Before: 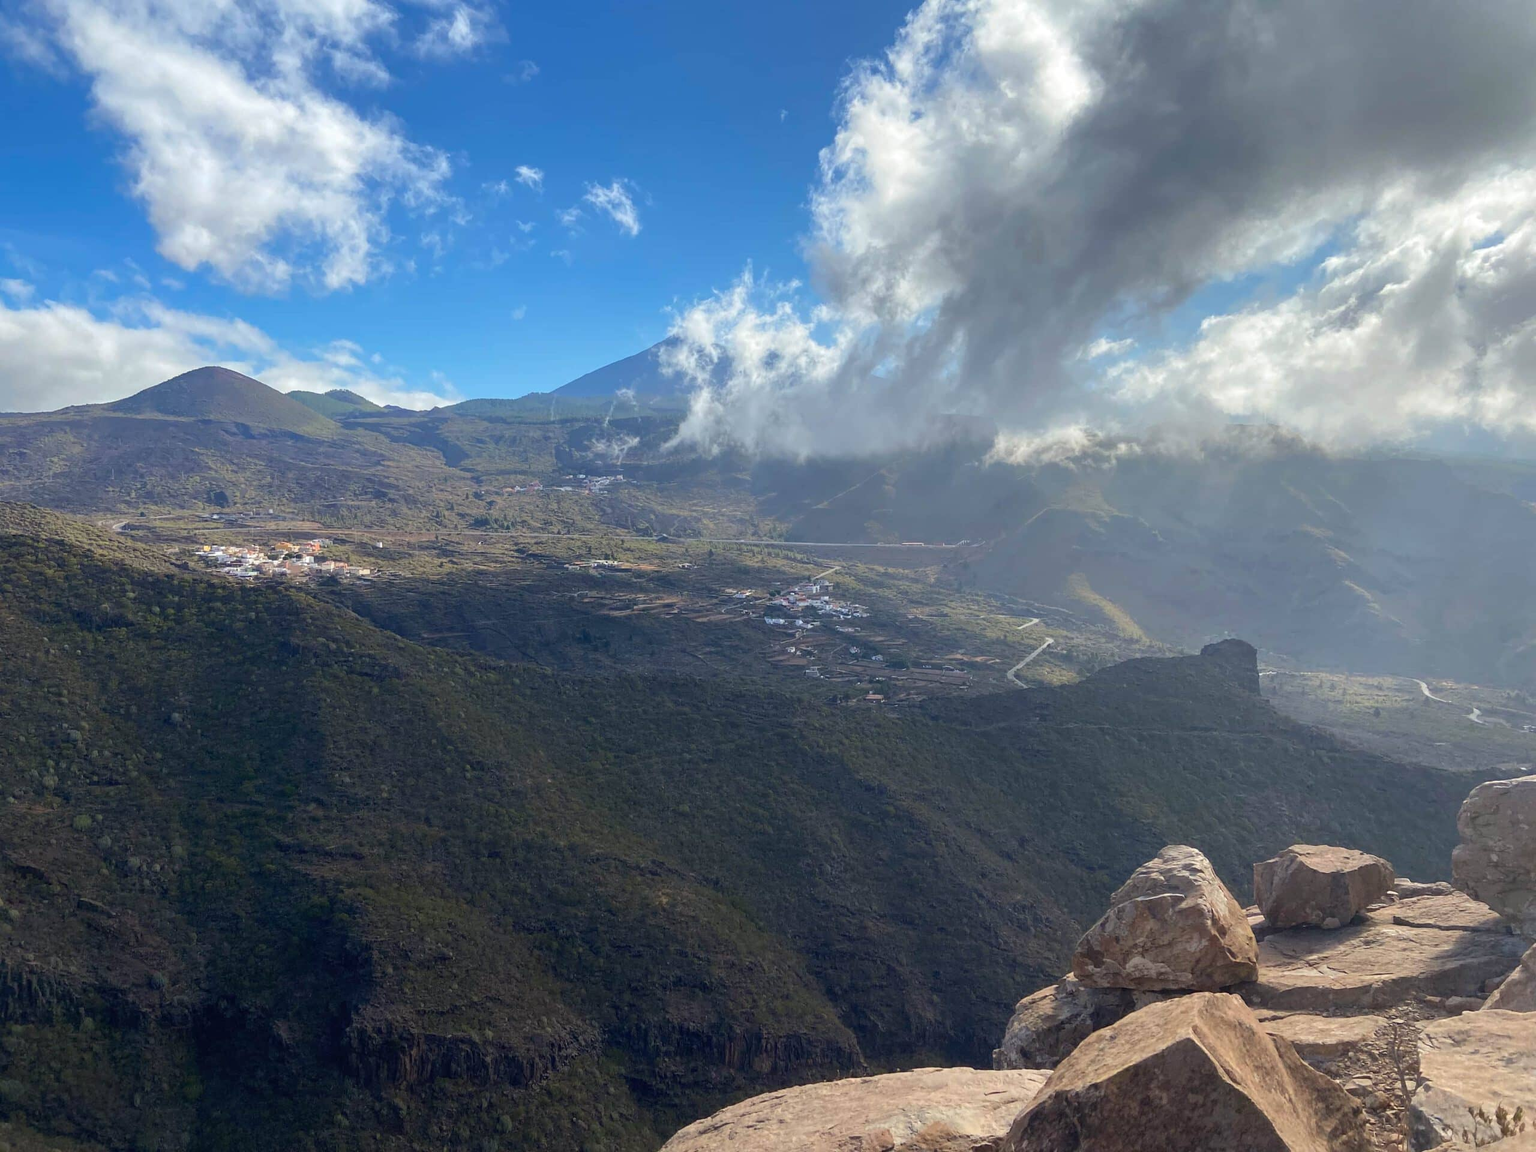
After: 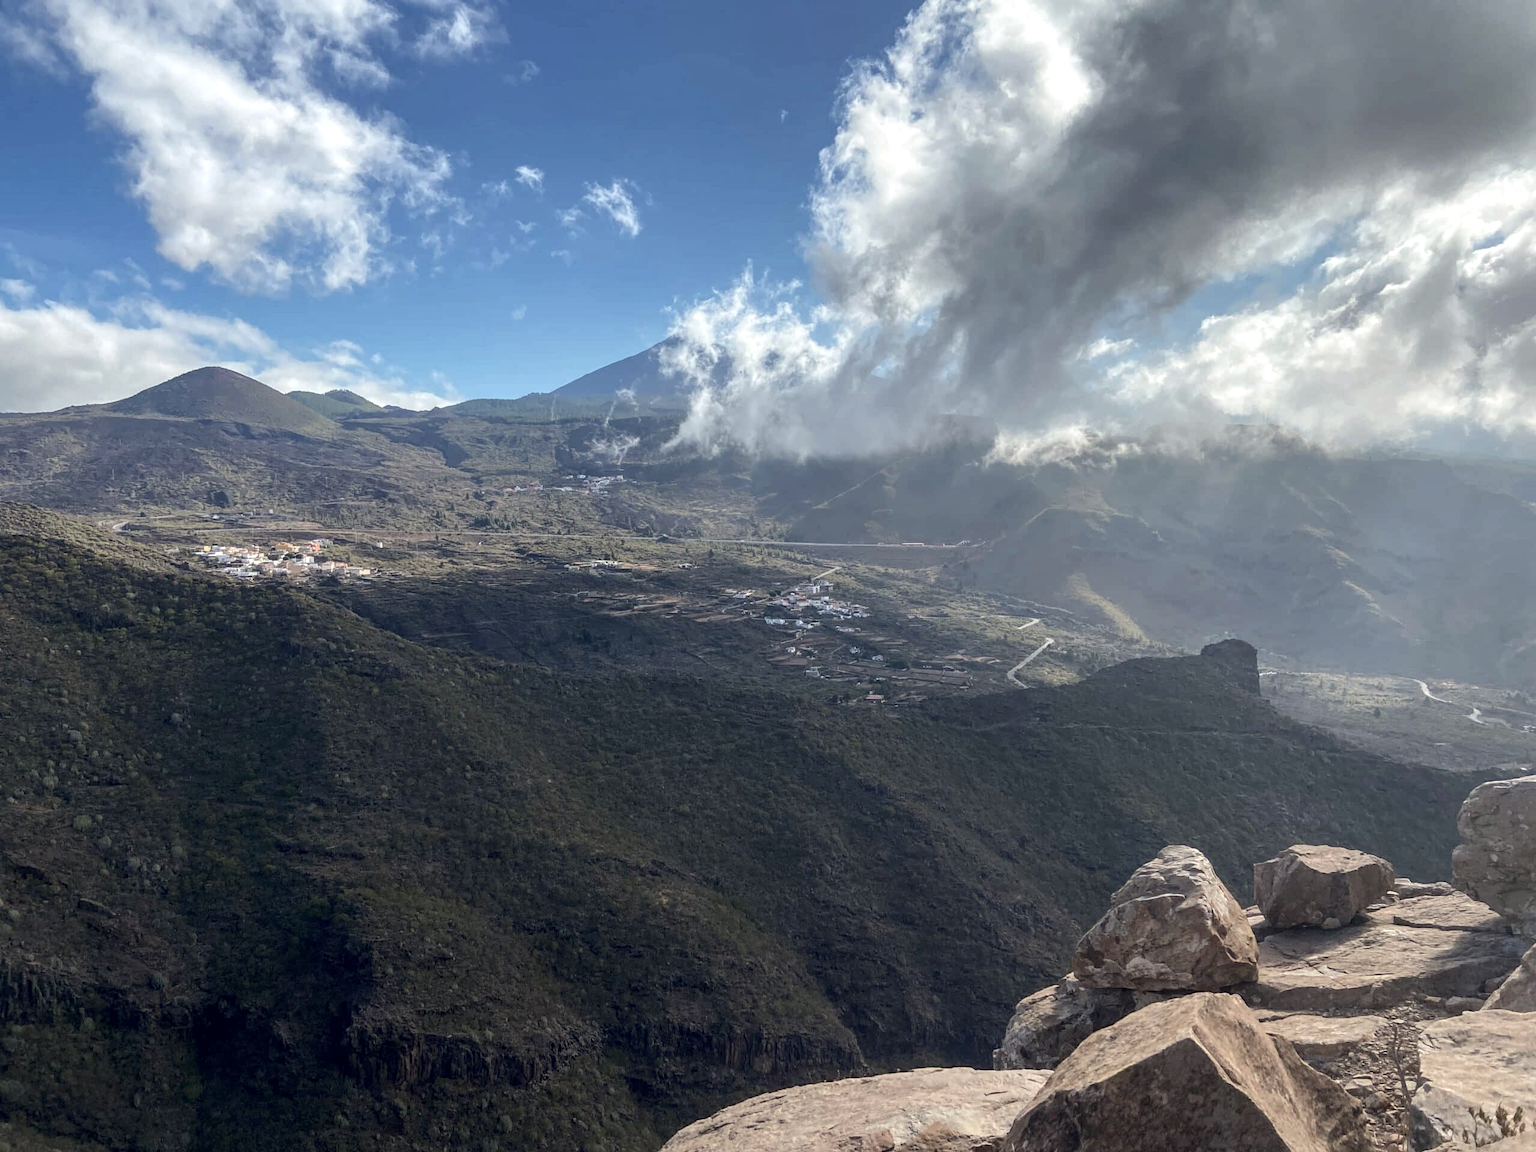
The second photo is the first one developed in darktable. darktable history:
contrast brightness saturation: contrast 0.105, saturation -0.294
local contrast: on, module defaults
tone equalizer: edges refinement/feathering 500, mask exposure compensation -1.57 EV, preserve details no
